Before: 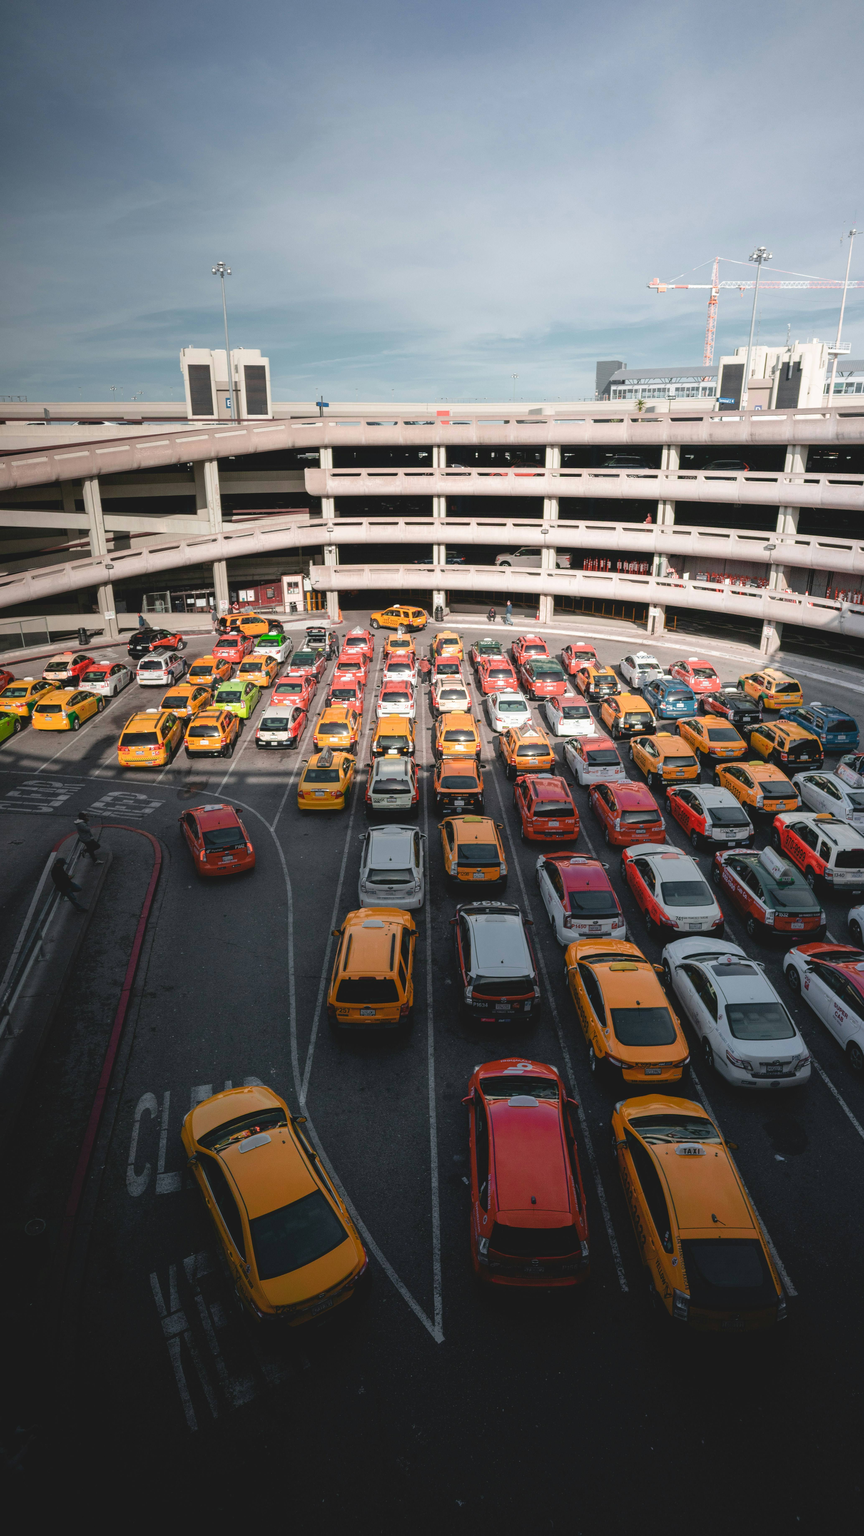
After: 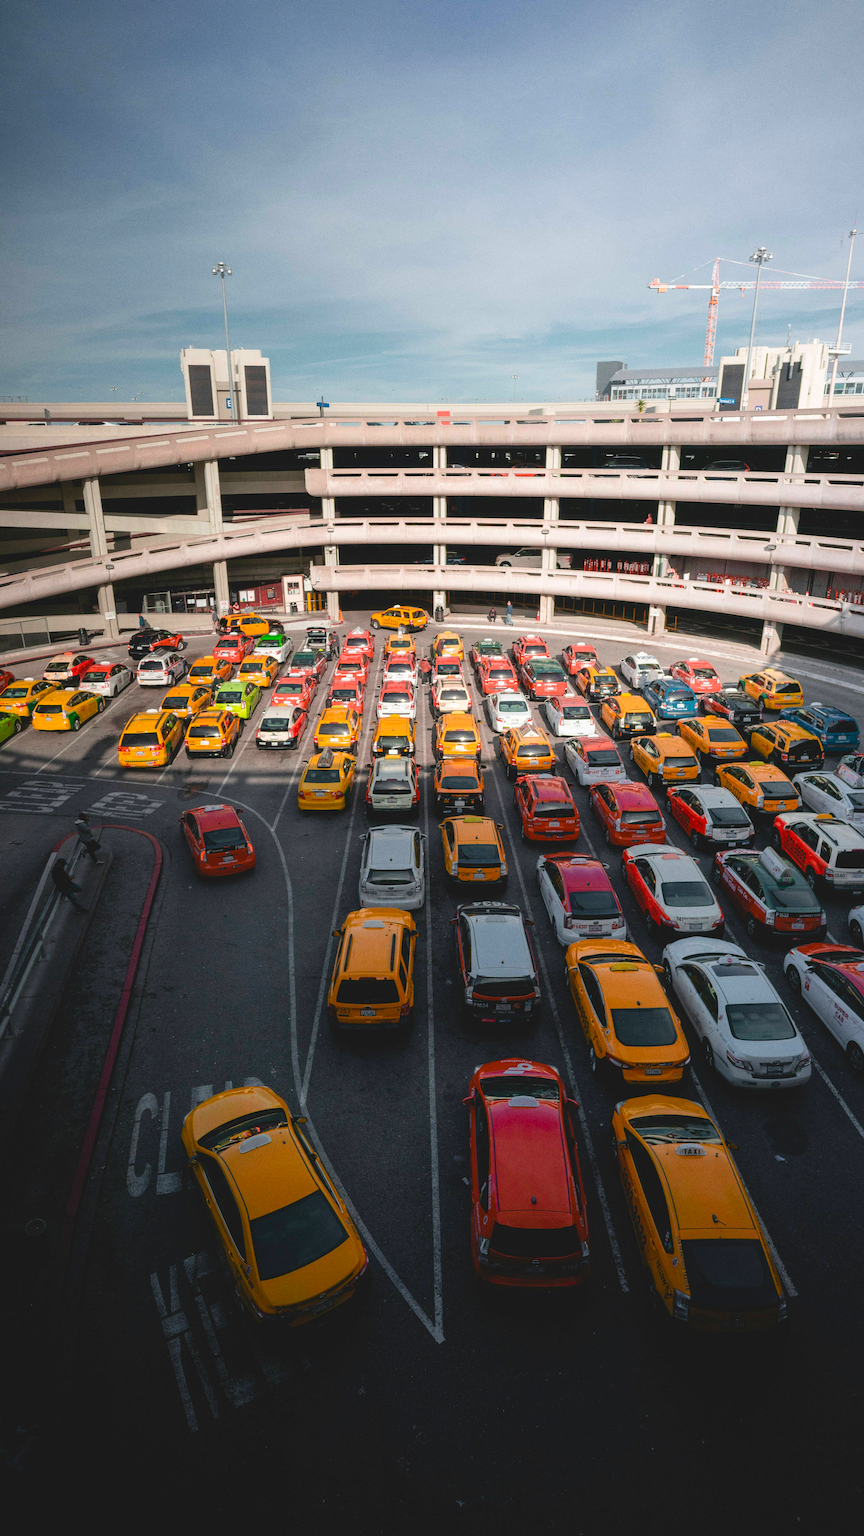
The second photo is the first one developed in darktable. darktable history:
grain: coarseness 0.47 ISO
color balance rgb: perceptual saturation grading › global saturation 20%, global vibrance 20%
